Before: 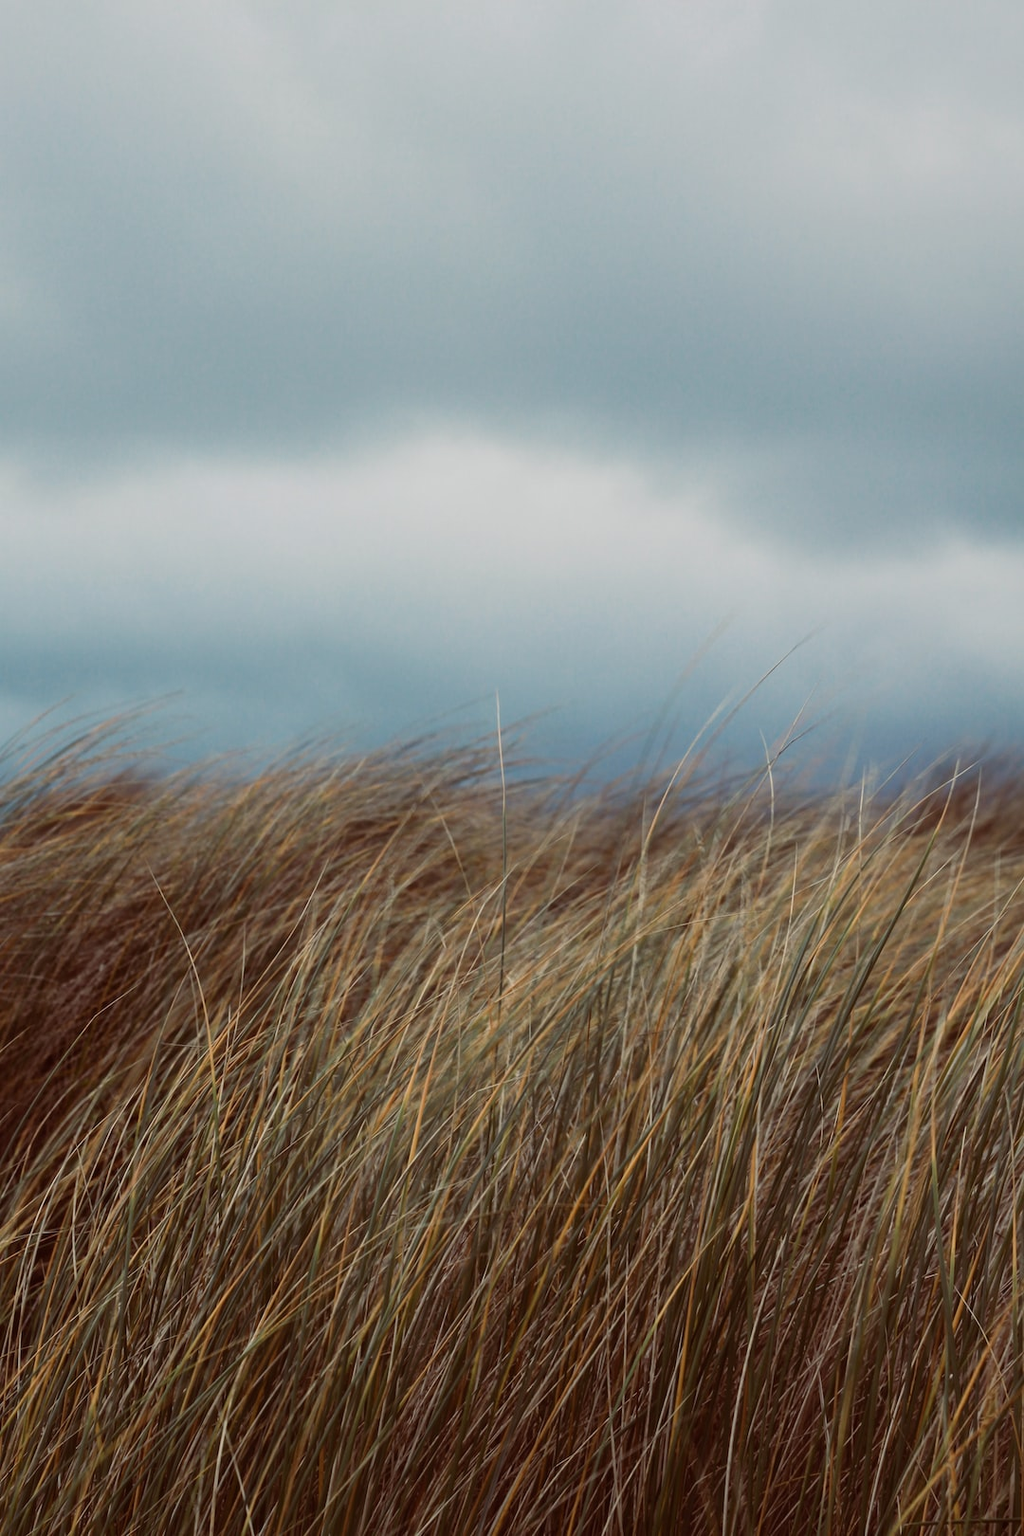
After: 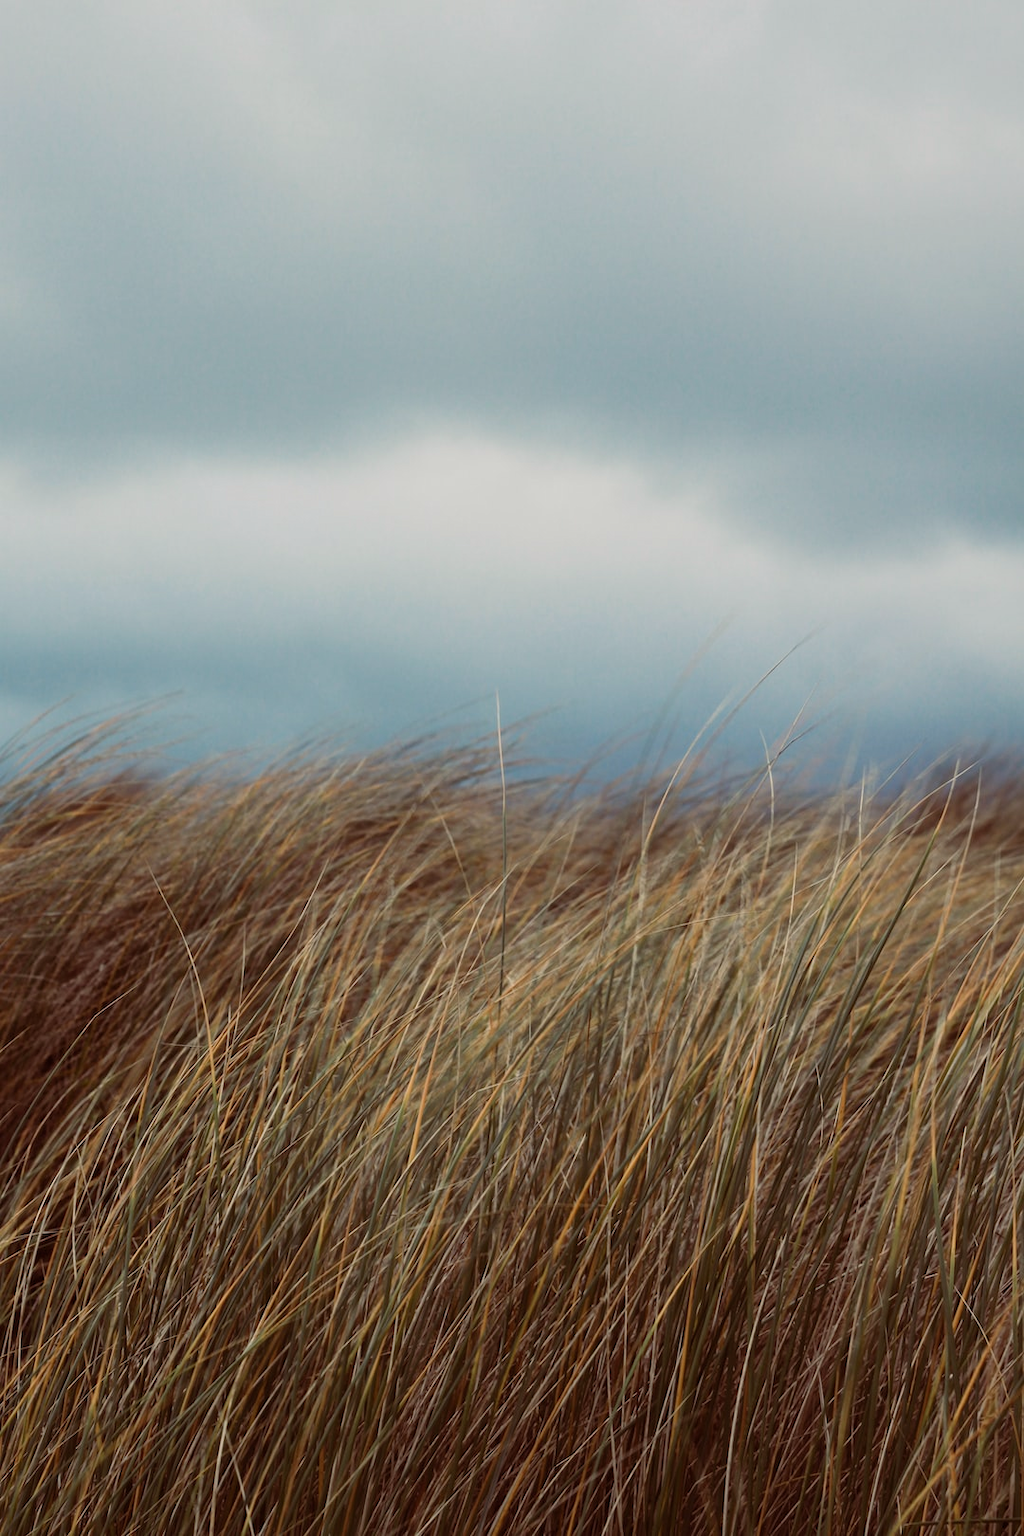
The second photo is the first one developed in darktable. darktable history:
white balance: red 1.009, blue 0.985
levels: levels [0.018, 0.493, 1]
